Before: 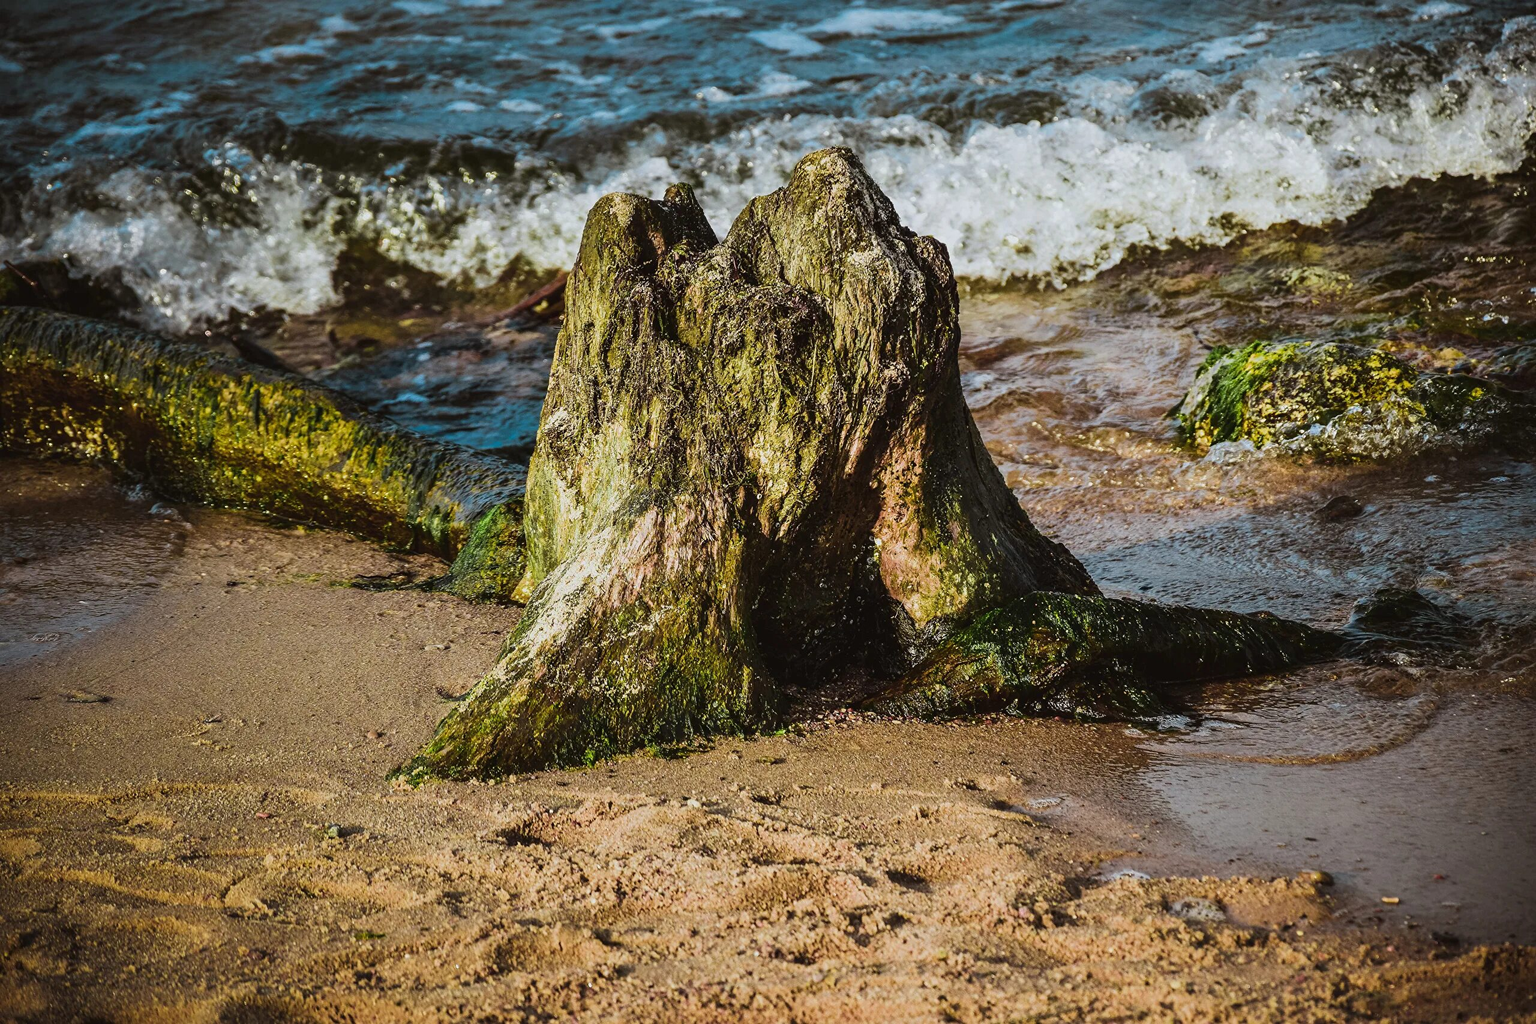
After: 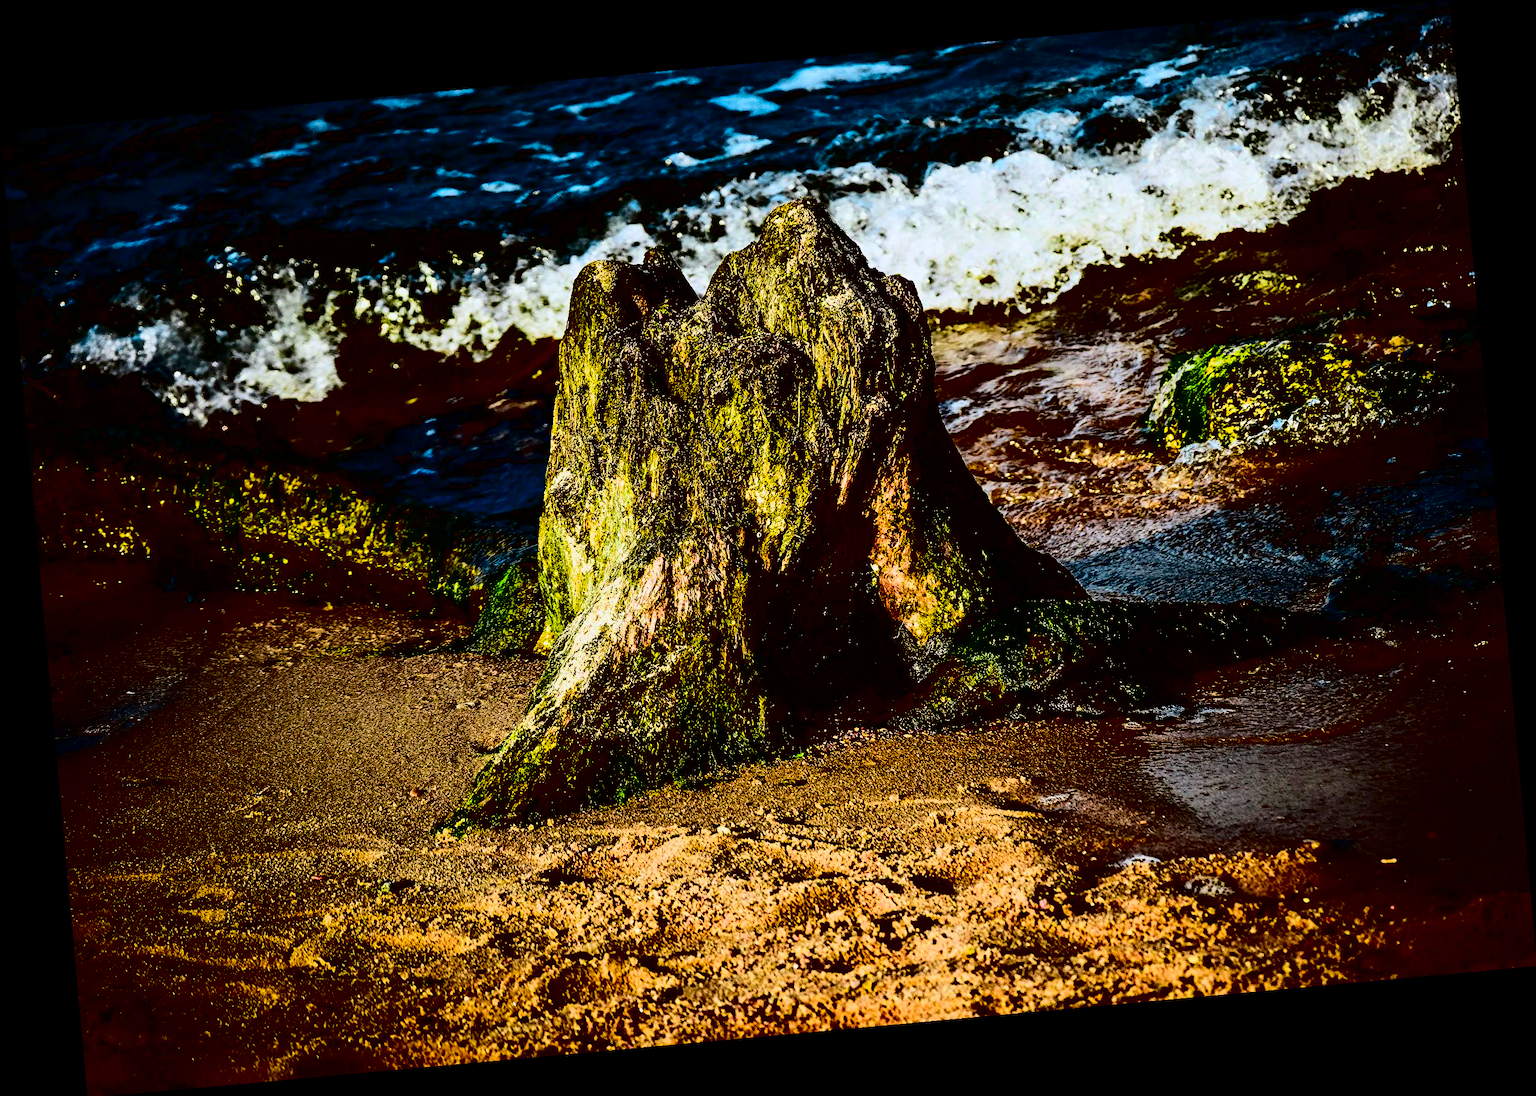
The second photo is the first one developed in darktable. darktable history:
contrast brightness saturation: contrast 0.77, brightness -1, saturation 1
rotate and perspective: rotation -5.2°, automatic cropping off
